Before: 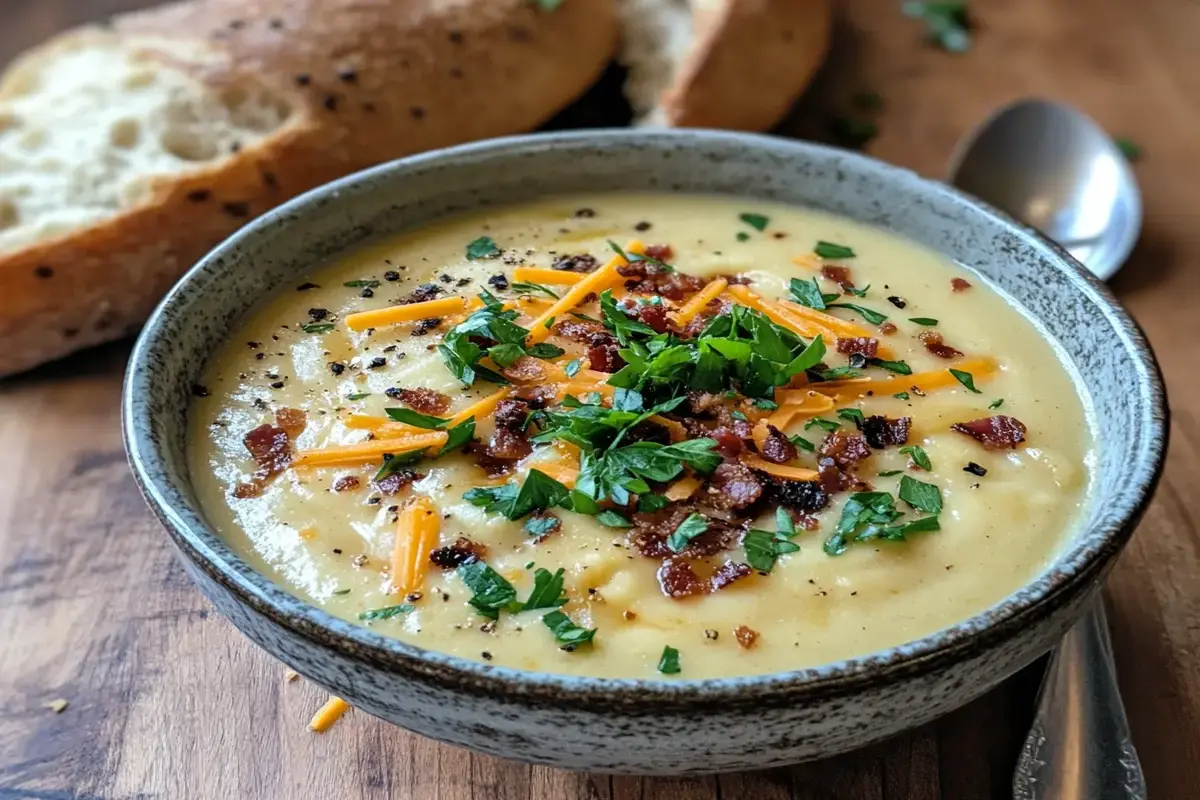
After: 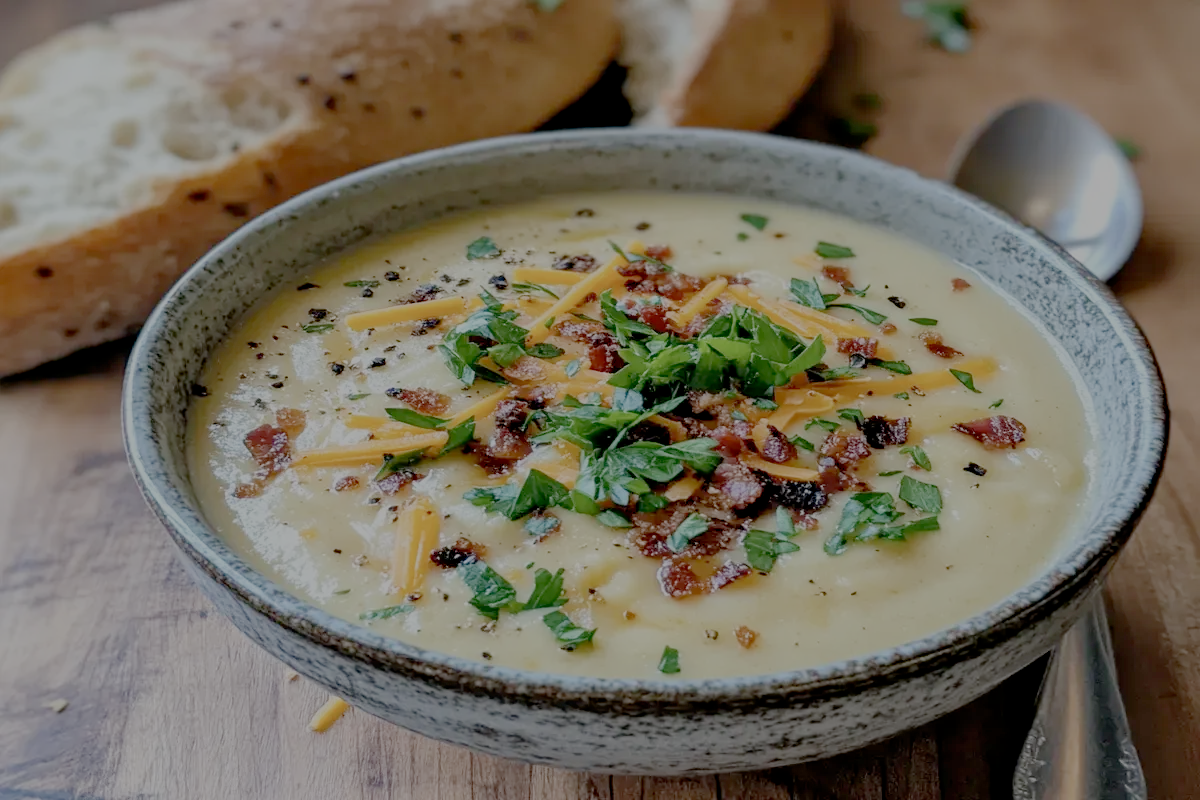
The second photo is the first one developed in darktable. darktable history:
filmic rgb: white relative exposure 8 EV, threshold 3 EV, structure ↔ texture 100%, target black luminance 0%, hardness 2.44, latitude 76.53%, contrast 0.562, shadows ↔ highlights balance 0%, preserve chrominance no, color science v4 (2020), iterations of high-quality reconstruction 10, type of noise poissonian, enable highlight reconstruction true
color correction: highlights a* 0.003, highlights b* -0.283
